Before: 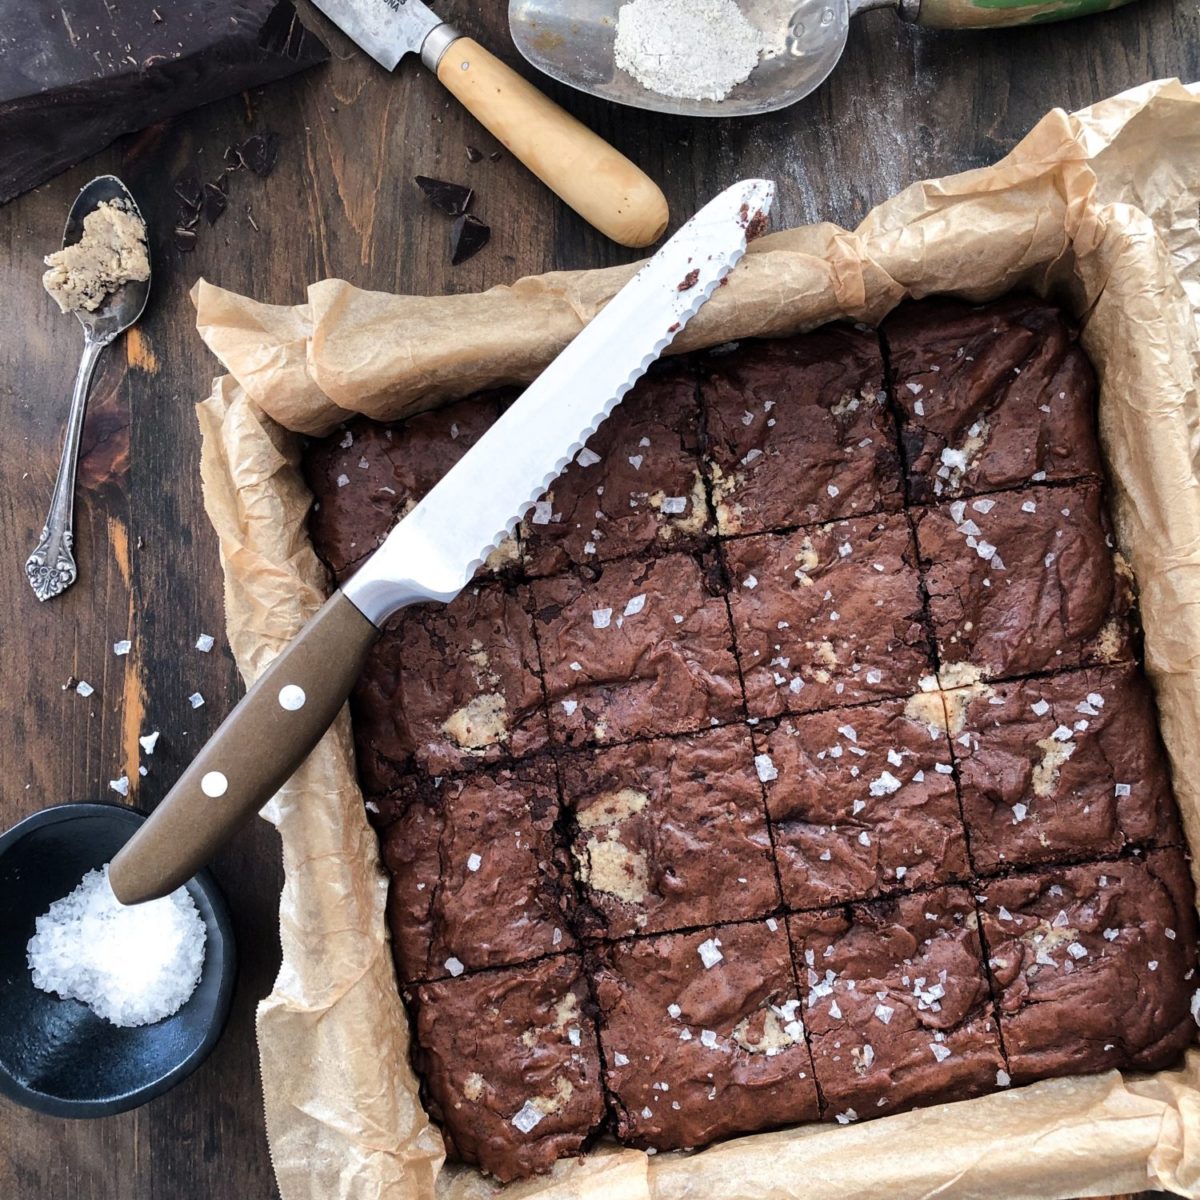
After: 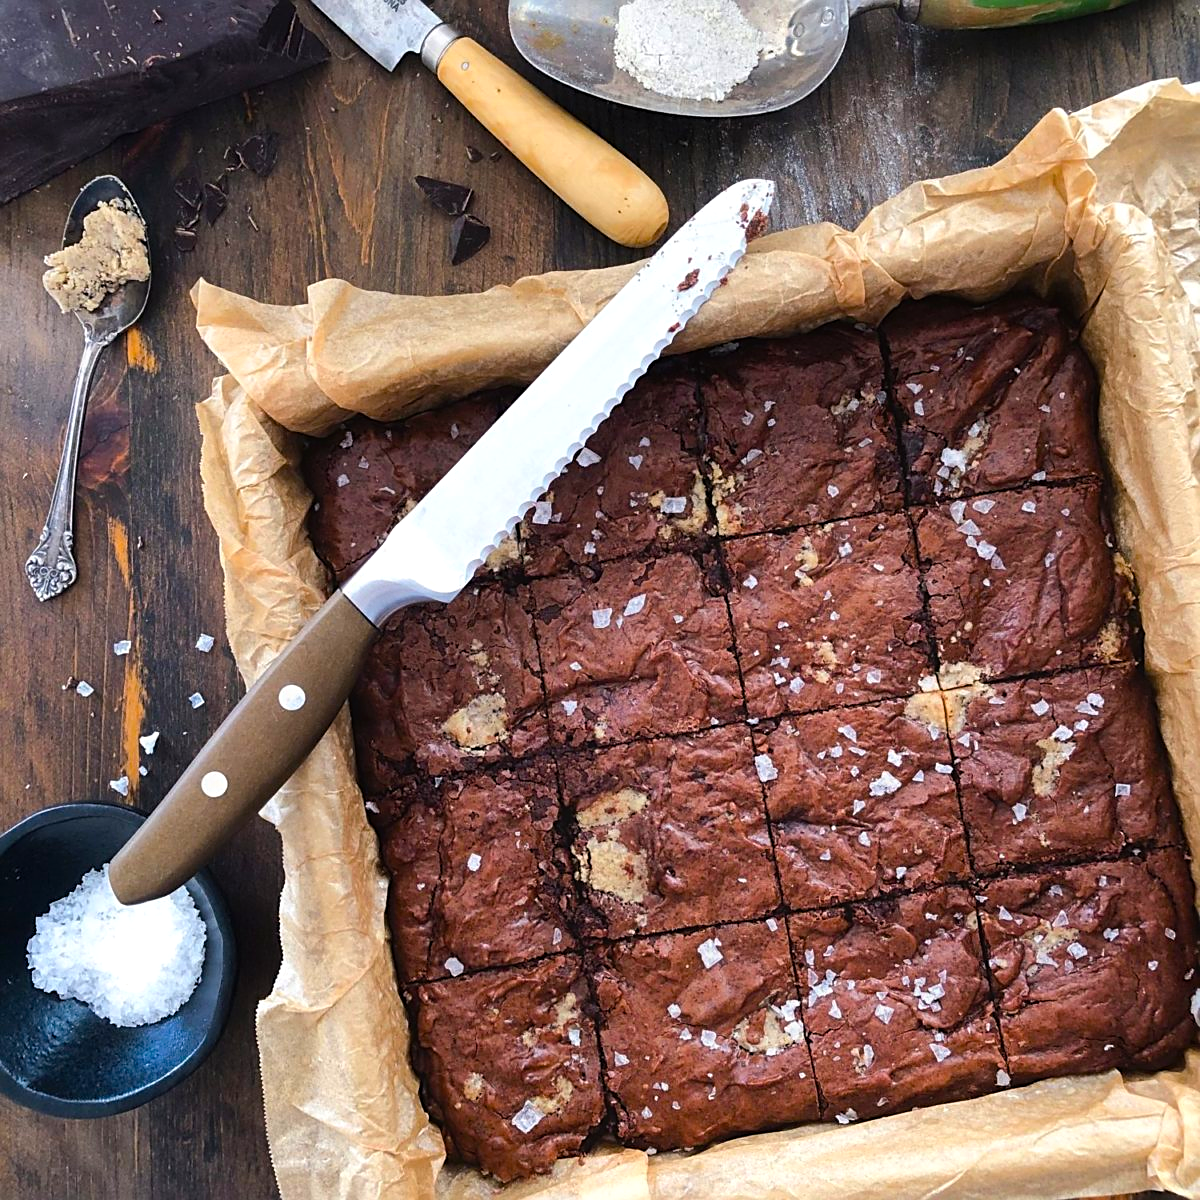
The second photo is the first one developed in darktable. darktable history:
sharpen: on, module defaults
exposure: exposure 0.127 EV, compensate highlight preservation false
contrast equalizer: octaves 7, y [[0.6 ×6], [0.55 ×6], [0 ×6], [0 ×6], [0 ×6]], mix -0.3
color balance rgb: linear chroma grading › global chroma 15%, perceptual saturation grading › global saturation 30%
